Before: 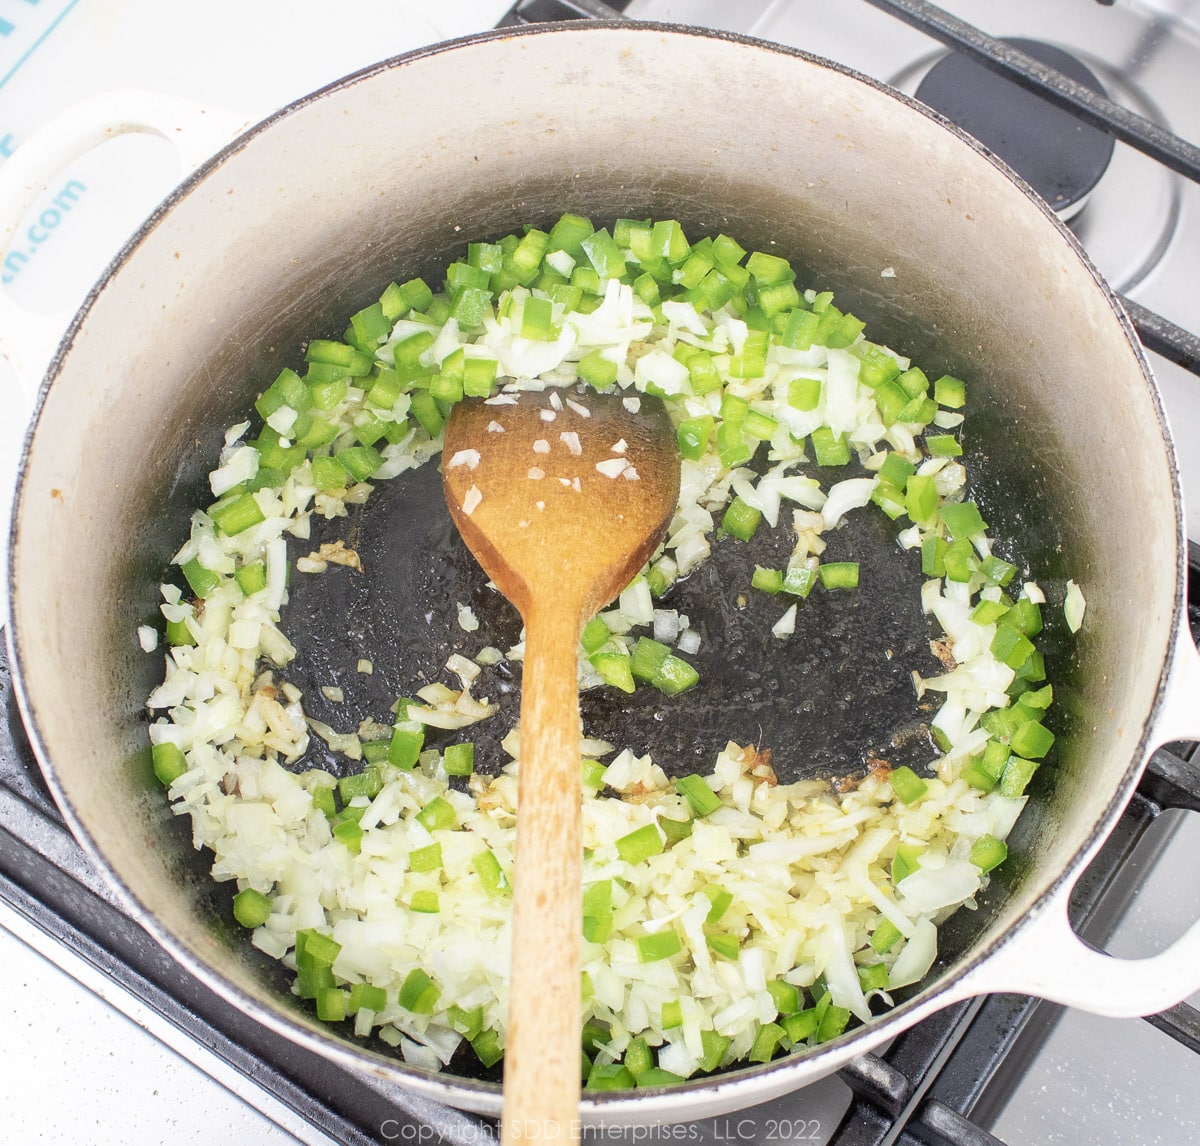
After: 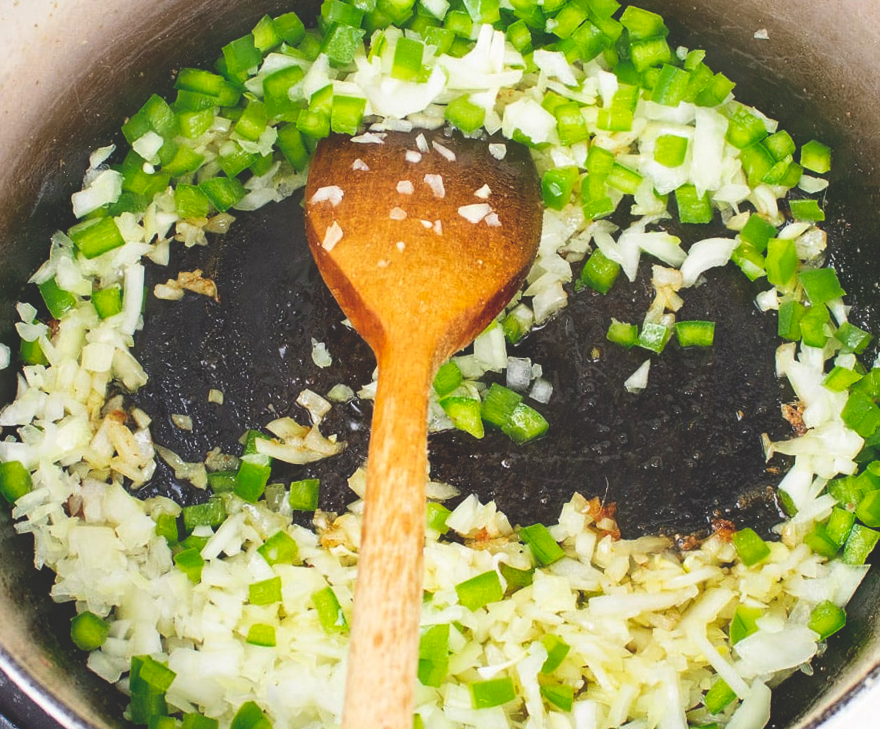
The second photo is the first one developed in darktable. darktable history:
base curve: curves: ch0 [(0, 0.02) (0.083, 0.036) (1, 1)], preserve colors none
crop and rotate: angle -3.37°, left 9.79%, top 20.73%, right 12.42%, bottom 11.82%
tone equalizer: on, module defaults
rgb curve: curves: ch0 [(0, 0) (0.072, 0.166) (0.217, 0.293) (0.414, 0.42) (1, 1)], compensate middle gray true, preserve colors basic power
